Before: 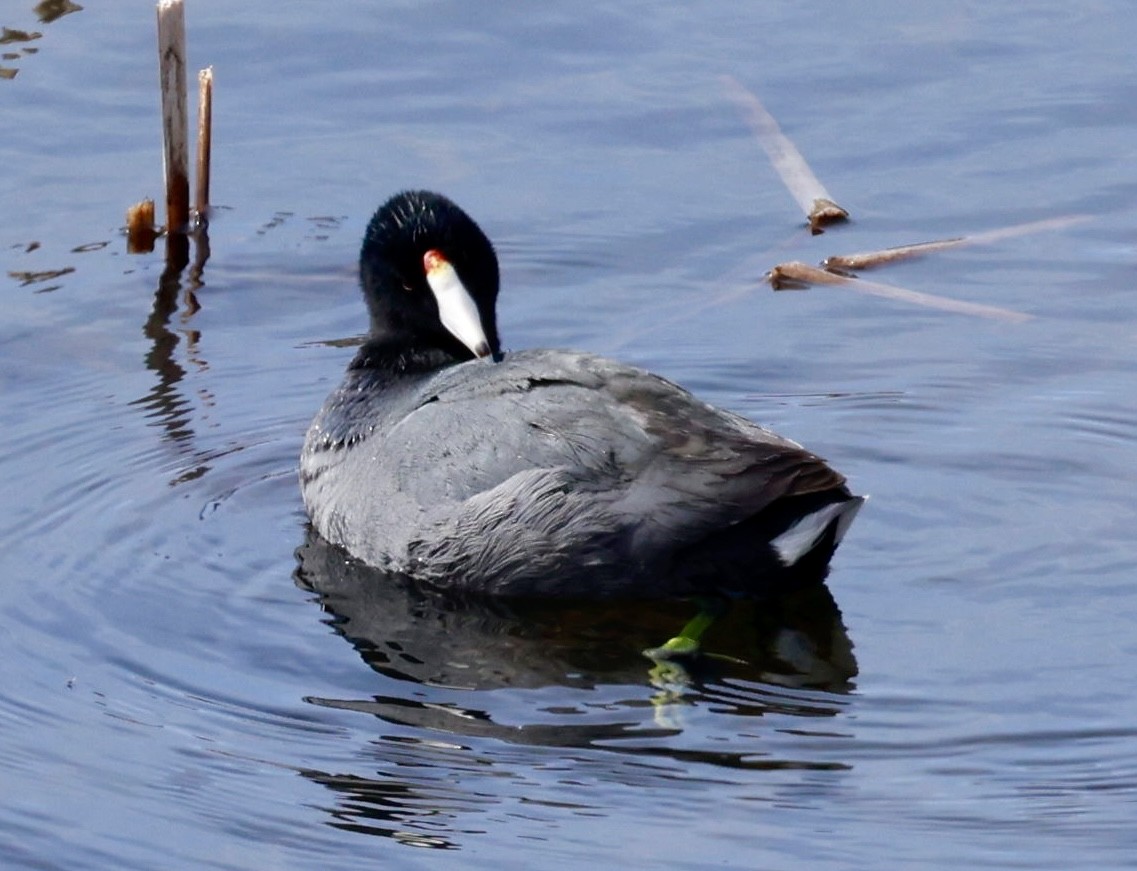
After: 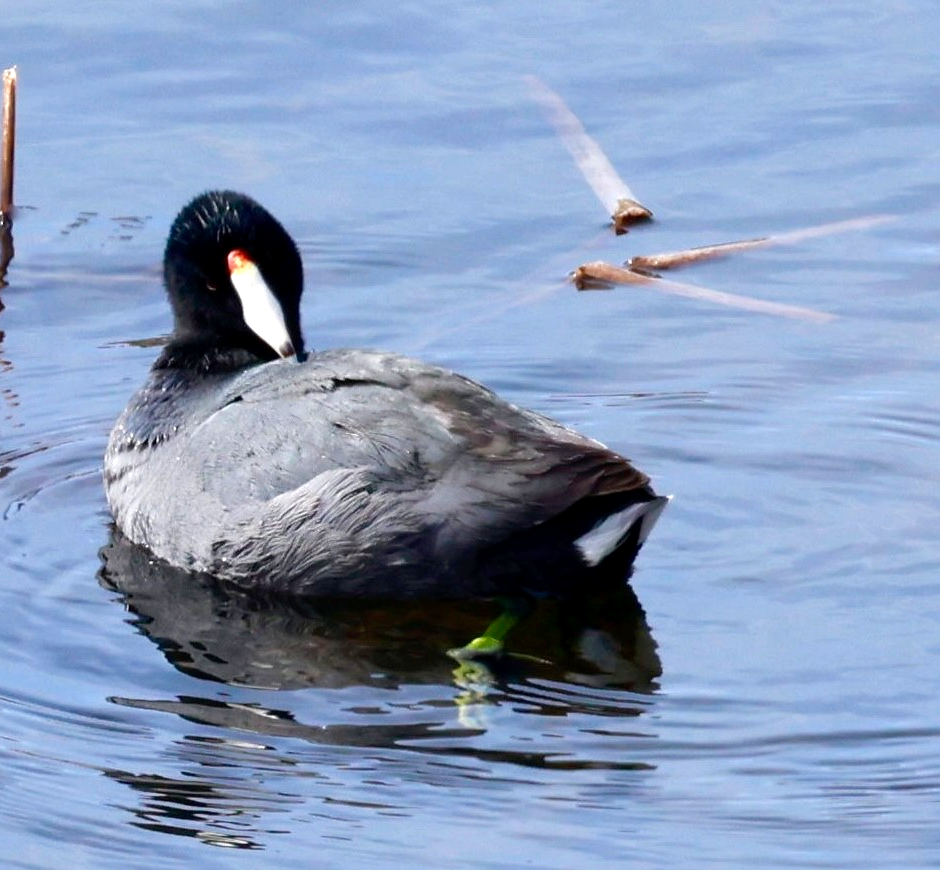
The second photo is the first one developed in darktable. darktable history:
crop: left 17.283%, bottom 0.02%
exposure: black level correction 0.001, exposure 0.499 EV, compensate highlight preservation false
